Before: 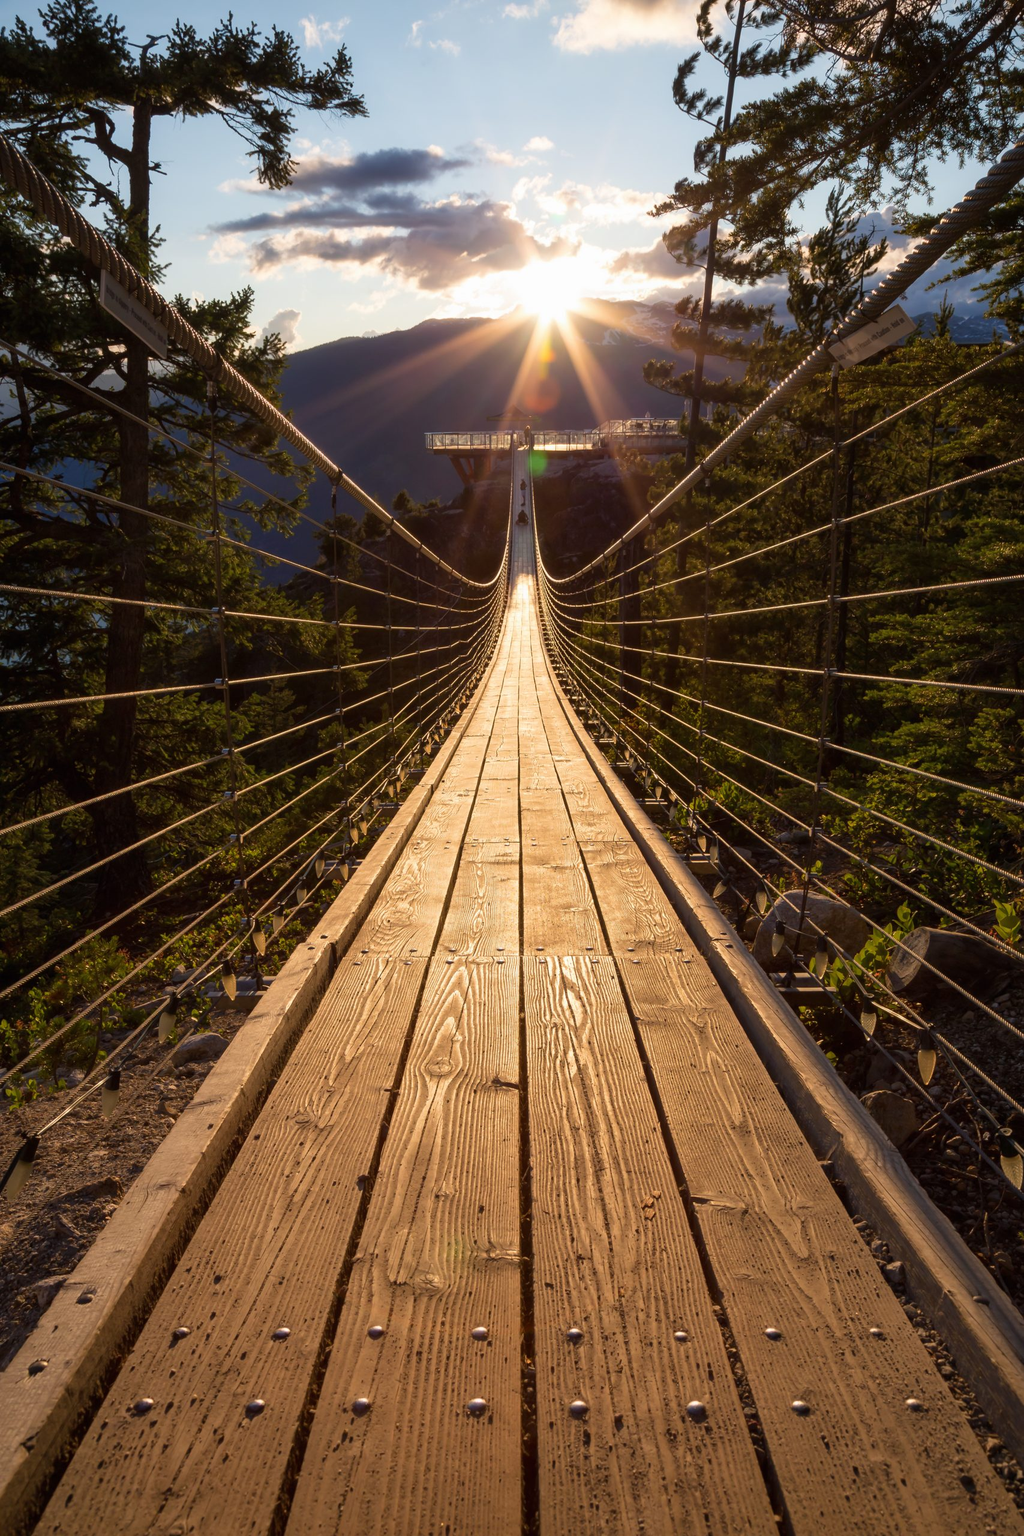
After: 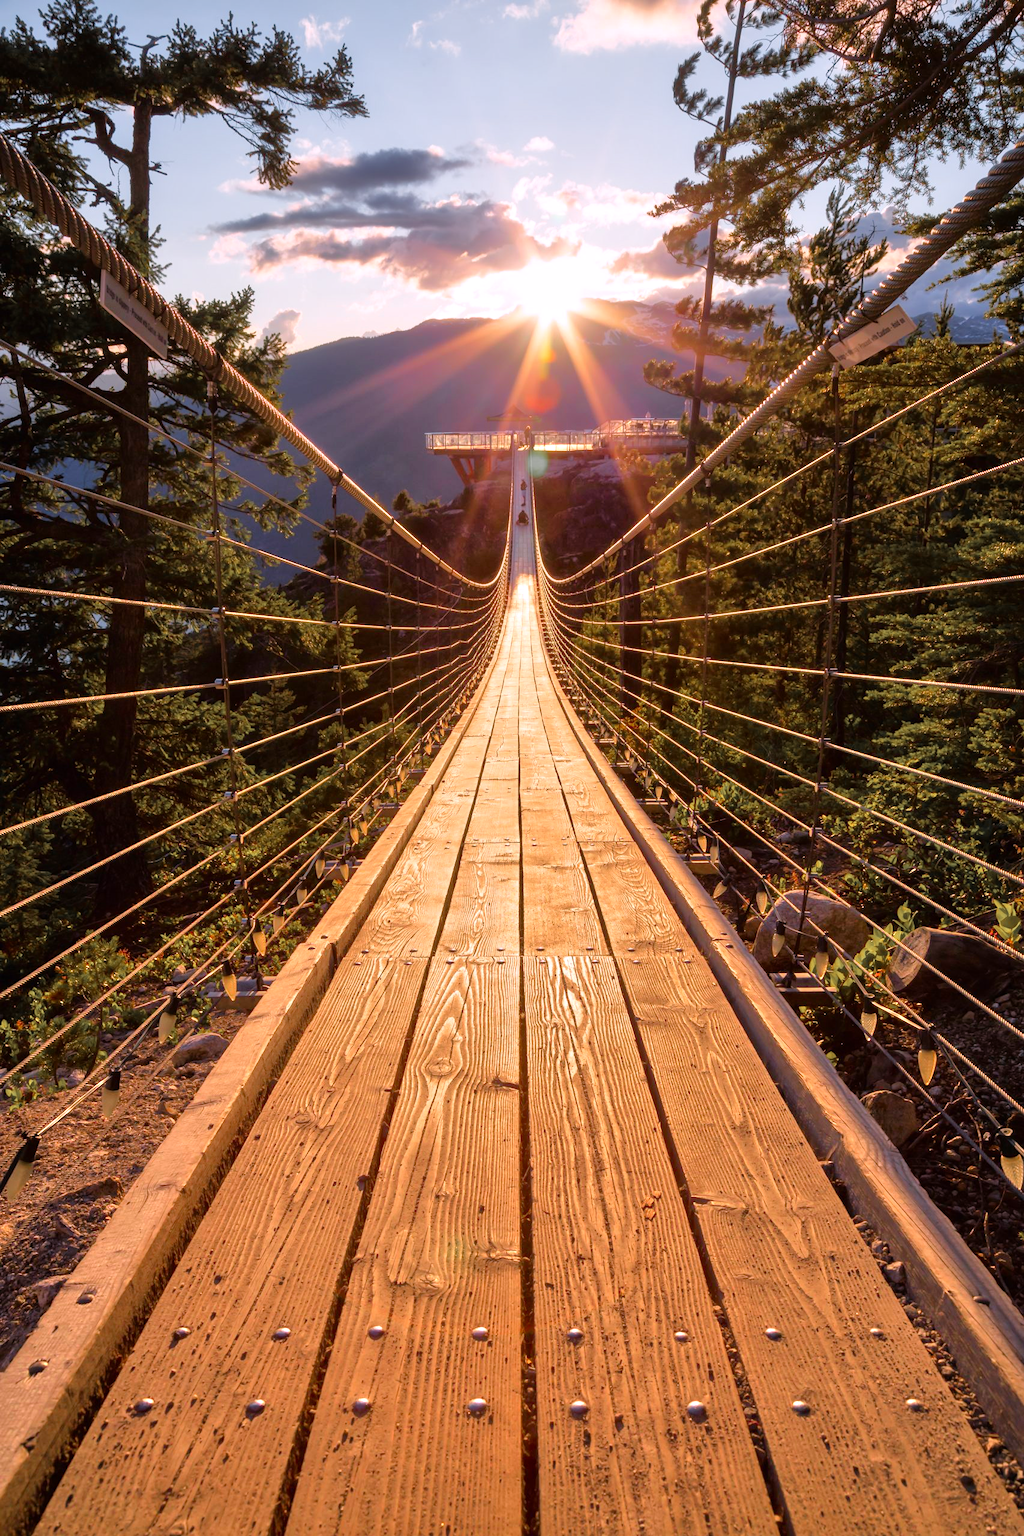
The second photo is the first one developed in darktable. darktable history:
color zones: curves: ch1 [(0, 0.679) (0.143, 0.647) (0.286, 0.261) (0.378, -0.011) (0.571, 0.396) (0.714, 0.399) (0.857, 0.406) (1, 0.679)]
white balance: red 1.05, blue 1.072
tone equalizer: -7 EV 0.15 EV, -6 EV 0.6 EV, -5 EV 1.15 EV, -4 EV 1.33 EV, -3 EV 1.15 EV, -2 EV 0.6 EV, -1 EV 0.15 EV, mask exposure compensation -0.5 EV
